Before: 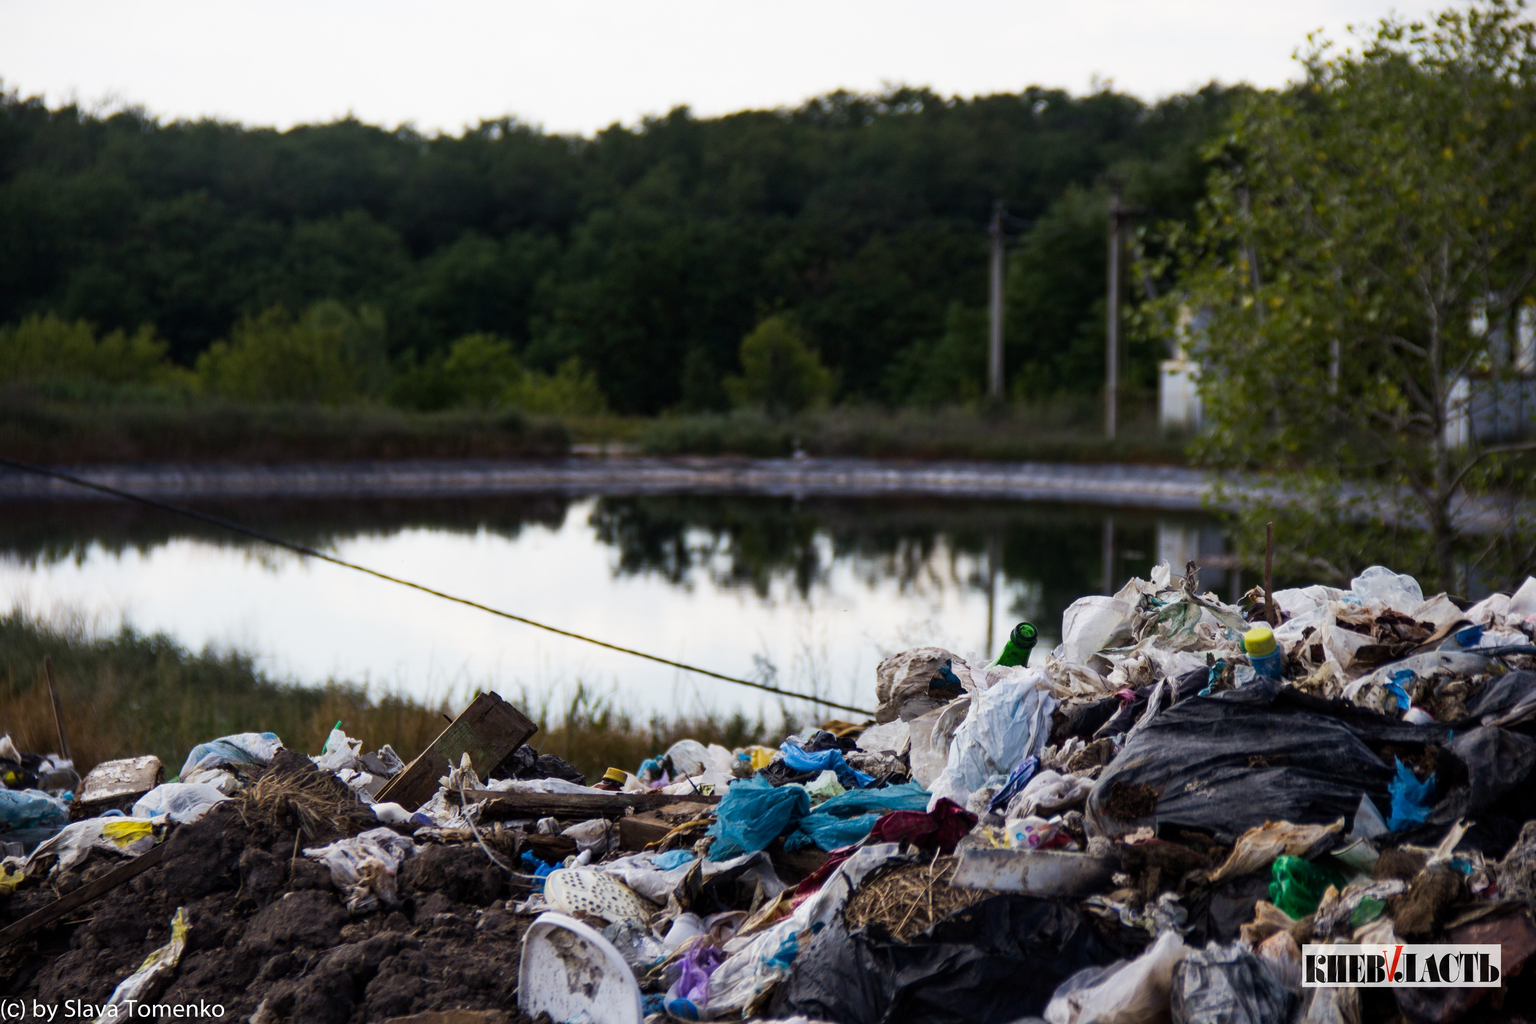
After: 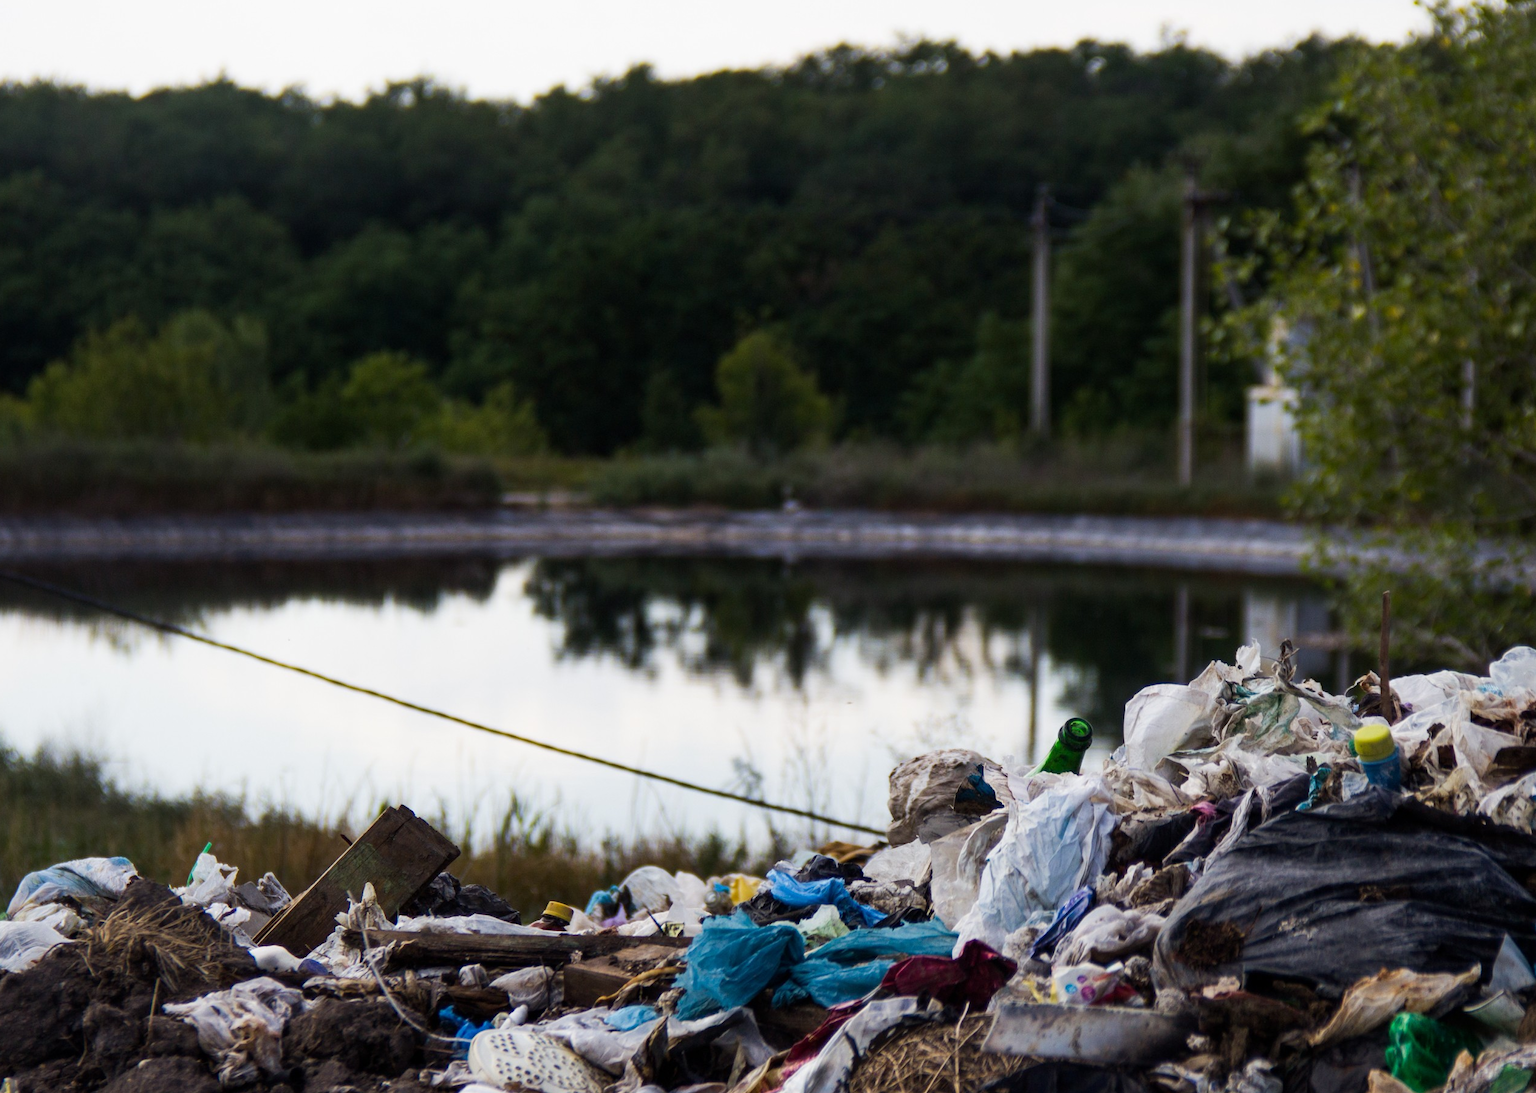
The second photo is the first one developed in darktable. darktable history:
crop: left 11.352%, top 5.392%, right 9.593%, bottom 10.189%
